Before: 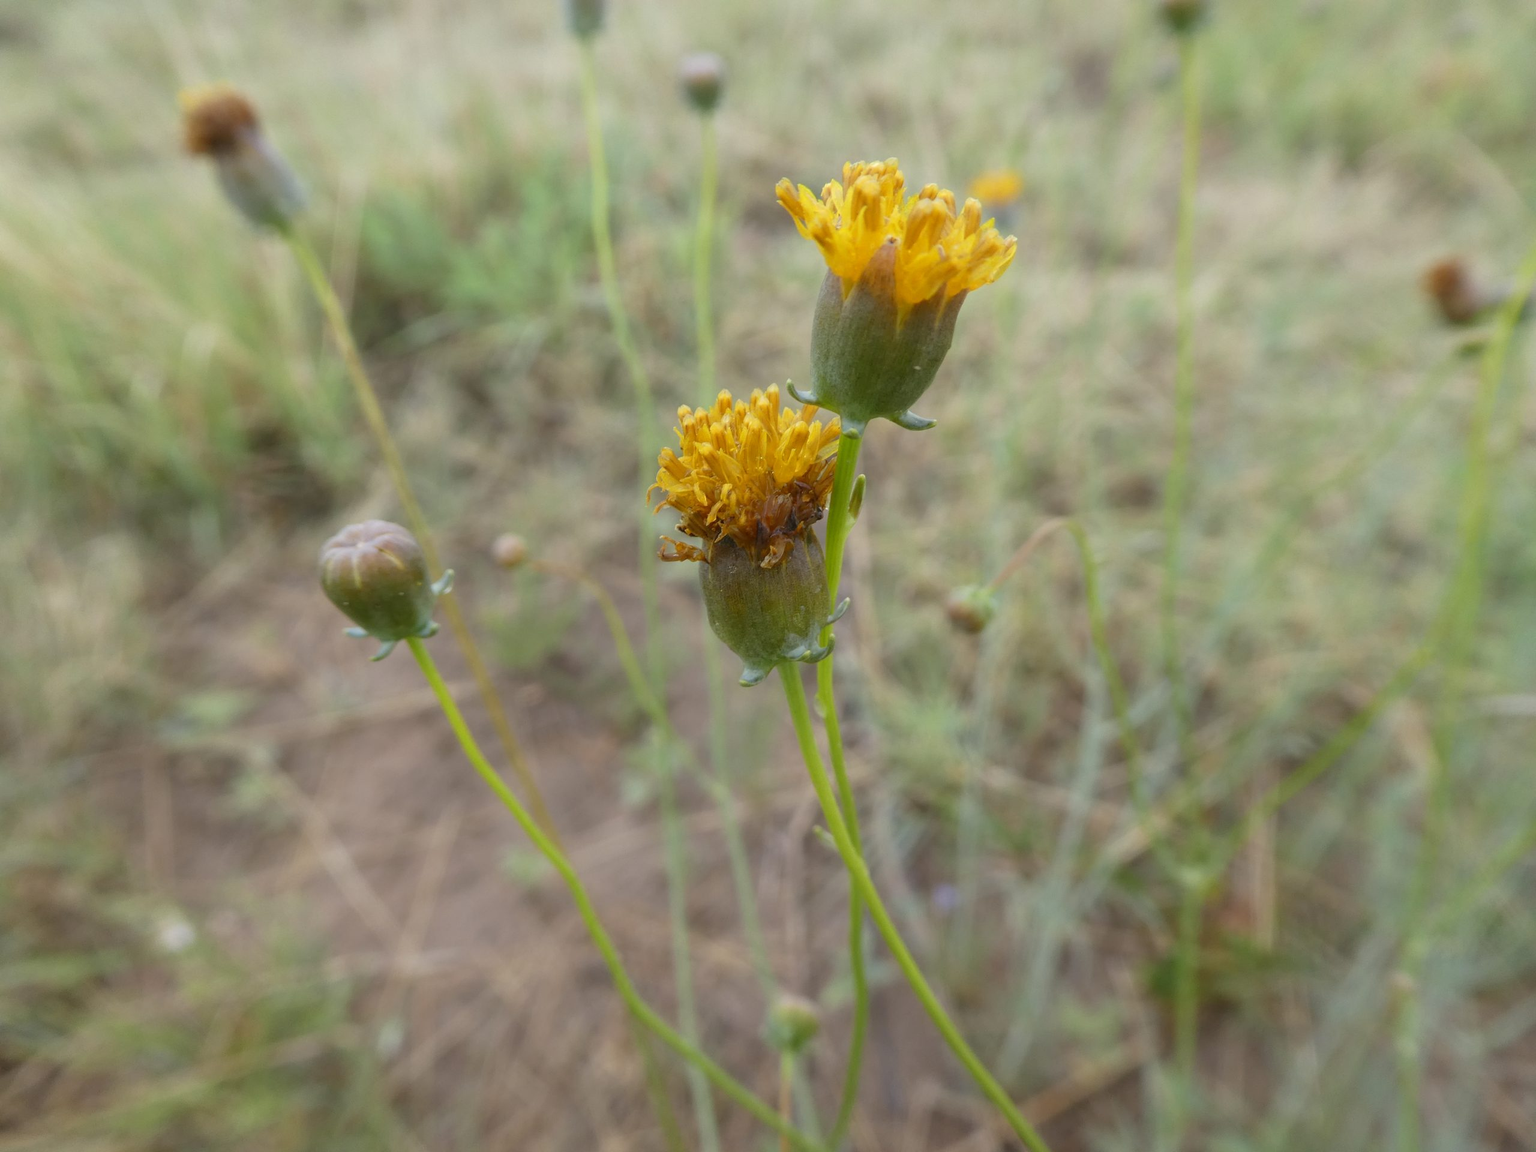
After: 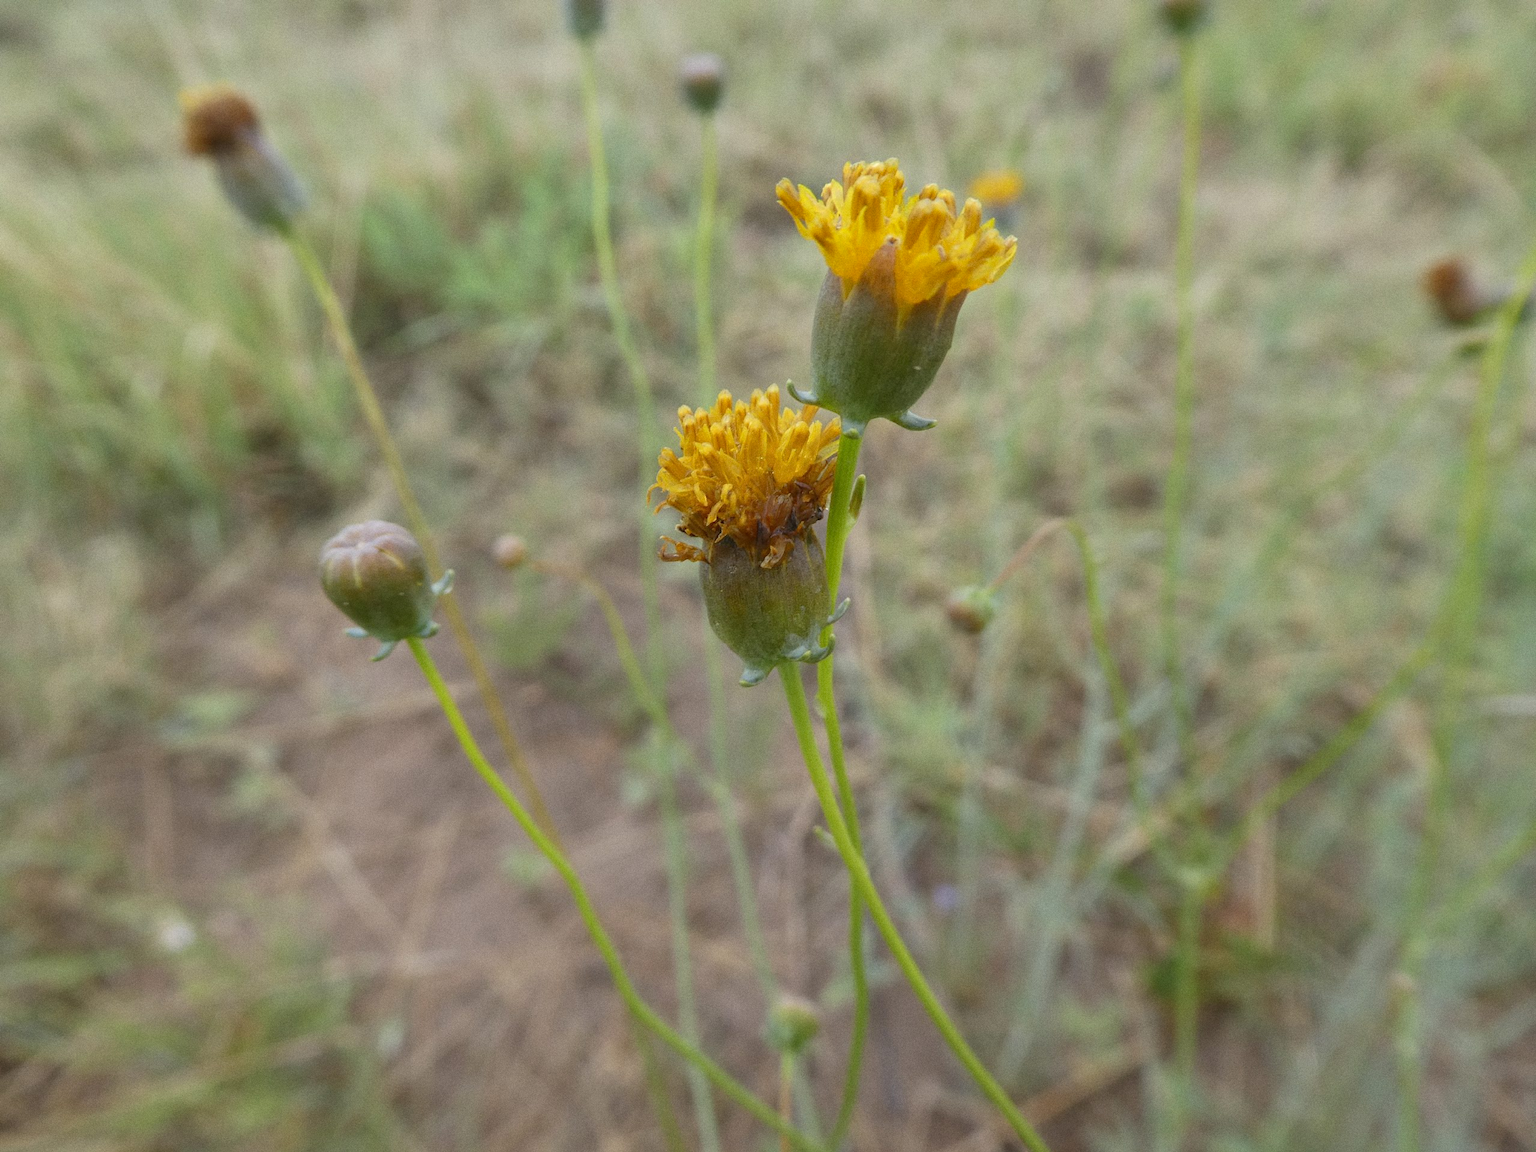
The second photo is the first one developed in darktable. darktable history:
grain: coarseness 0.09 ISO
shadows and highlights: shadows 53, soften with gaussian
